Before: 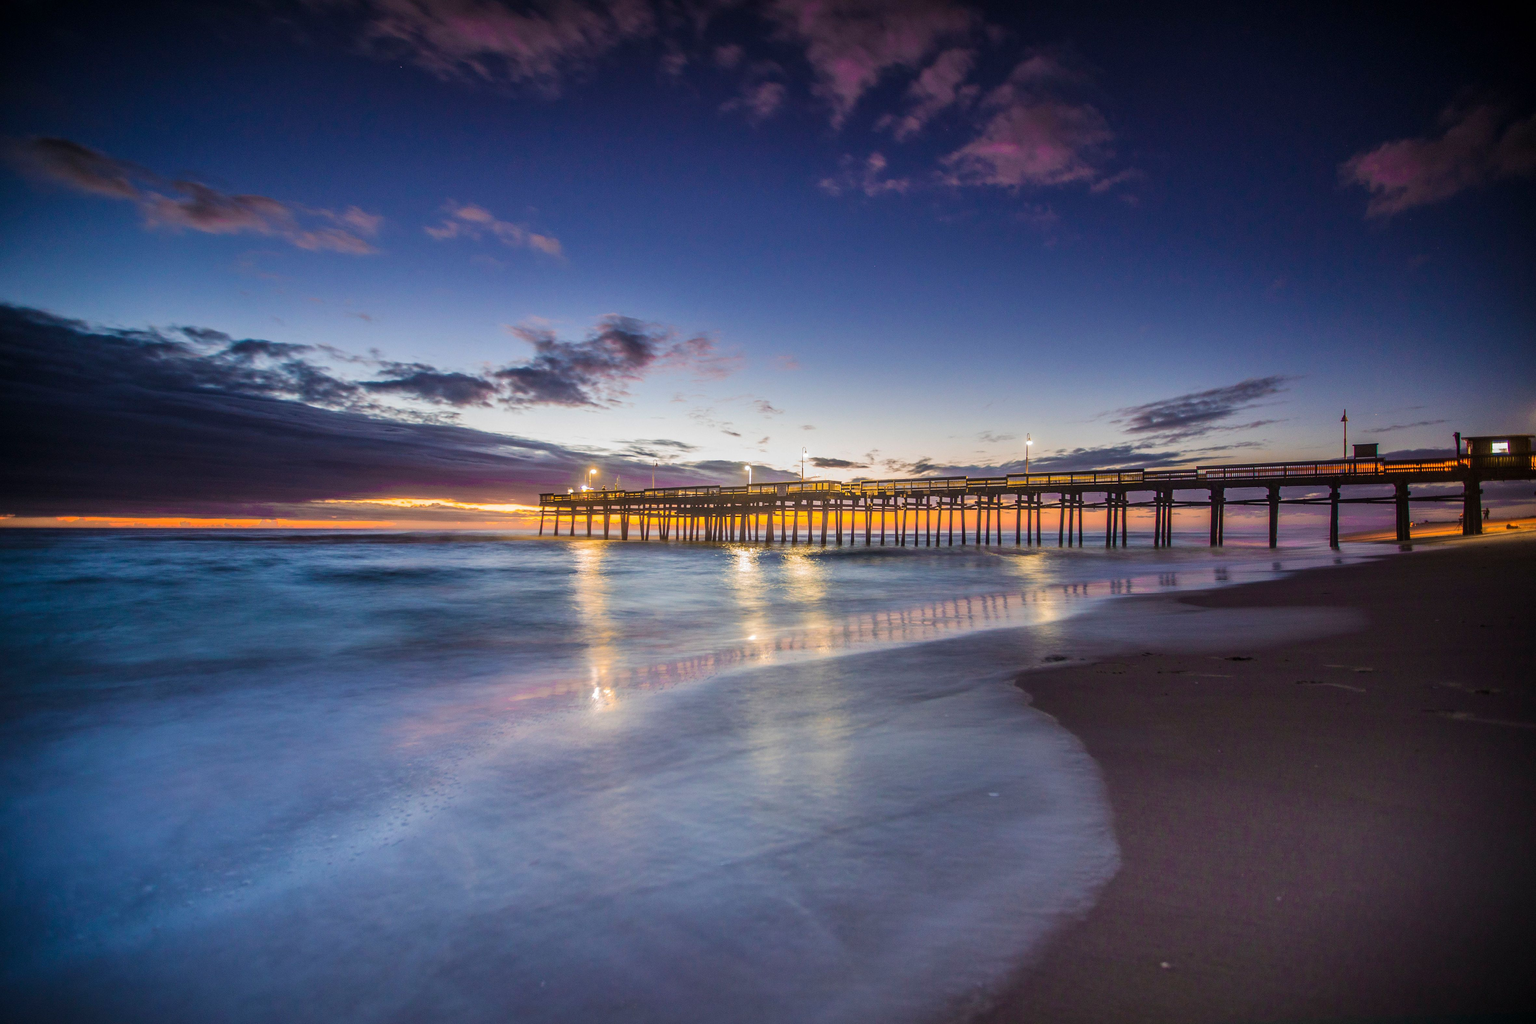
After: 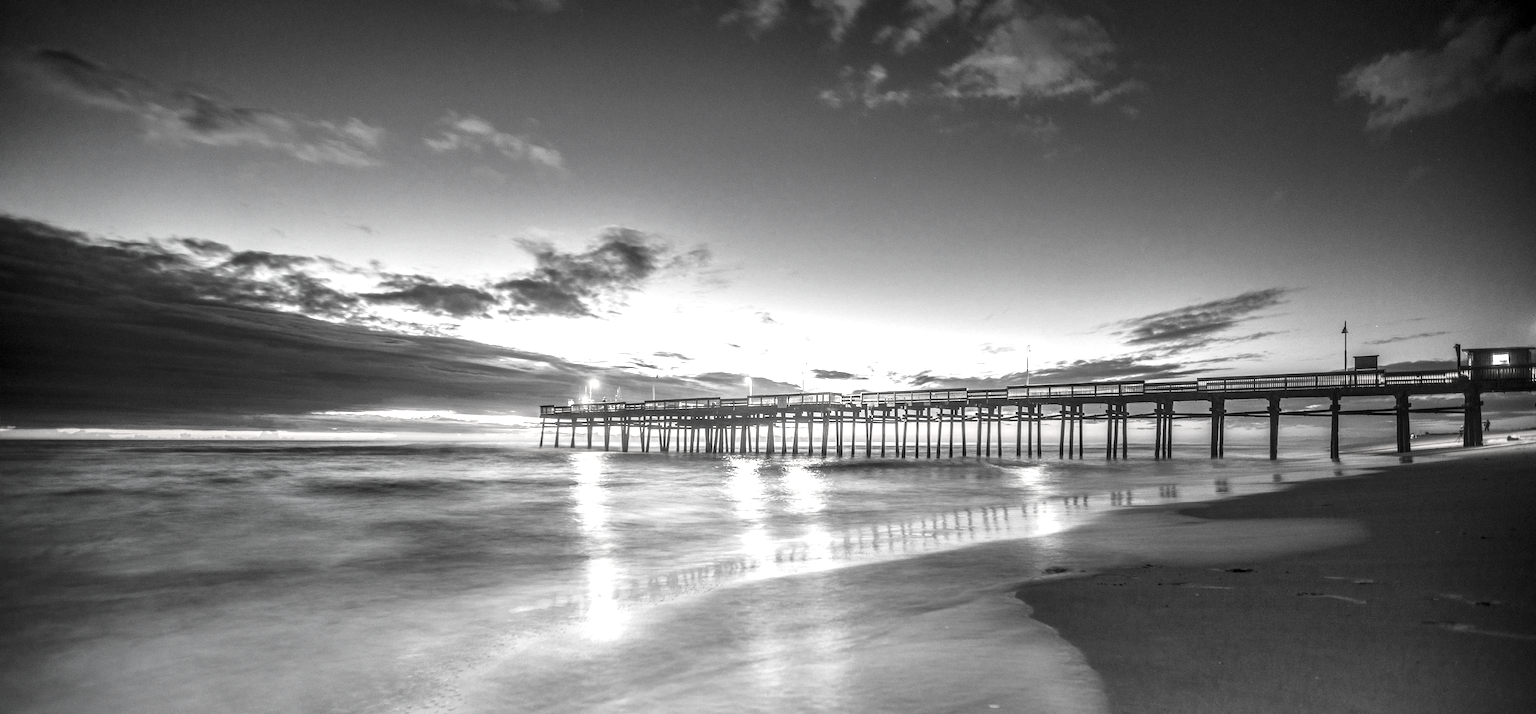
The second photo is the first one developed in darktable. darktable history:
crop and rotate: top 8.687%, bottom 21.525%
exposure: exposure 1 EV, compensate highlight preservation false
contrast brightness saturation: saturation -0.985
color calibration: illuminant same as pipeline (D50), adaptation none (bypass), x 0.331, y 0.335, temperature 5022.54 K
local contrast: on, module defaults
